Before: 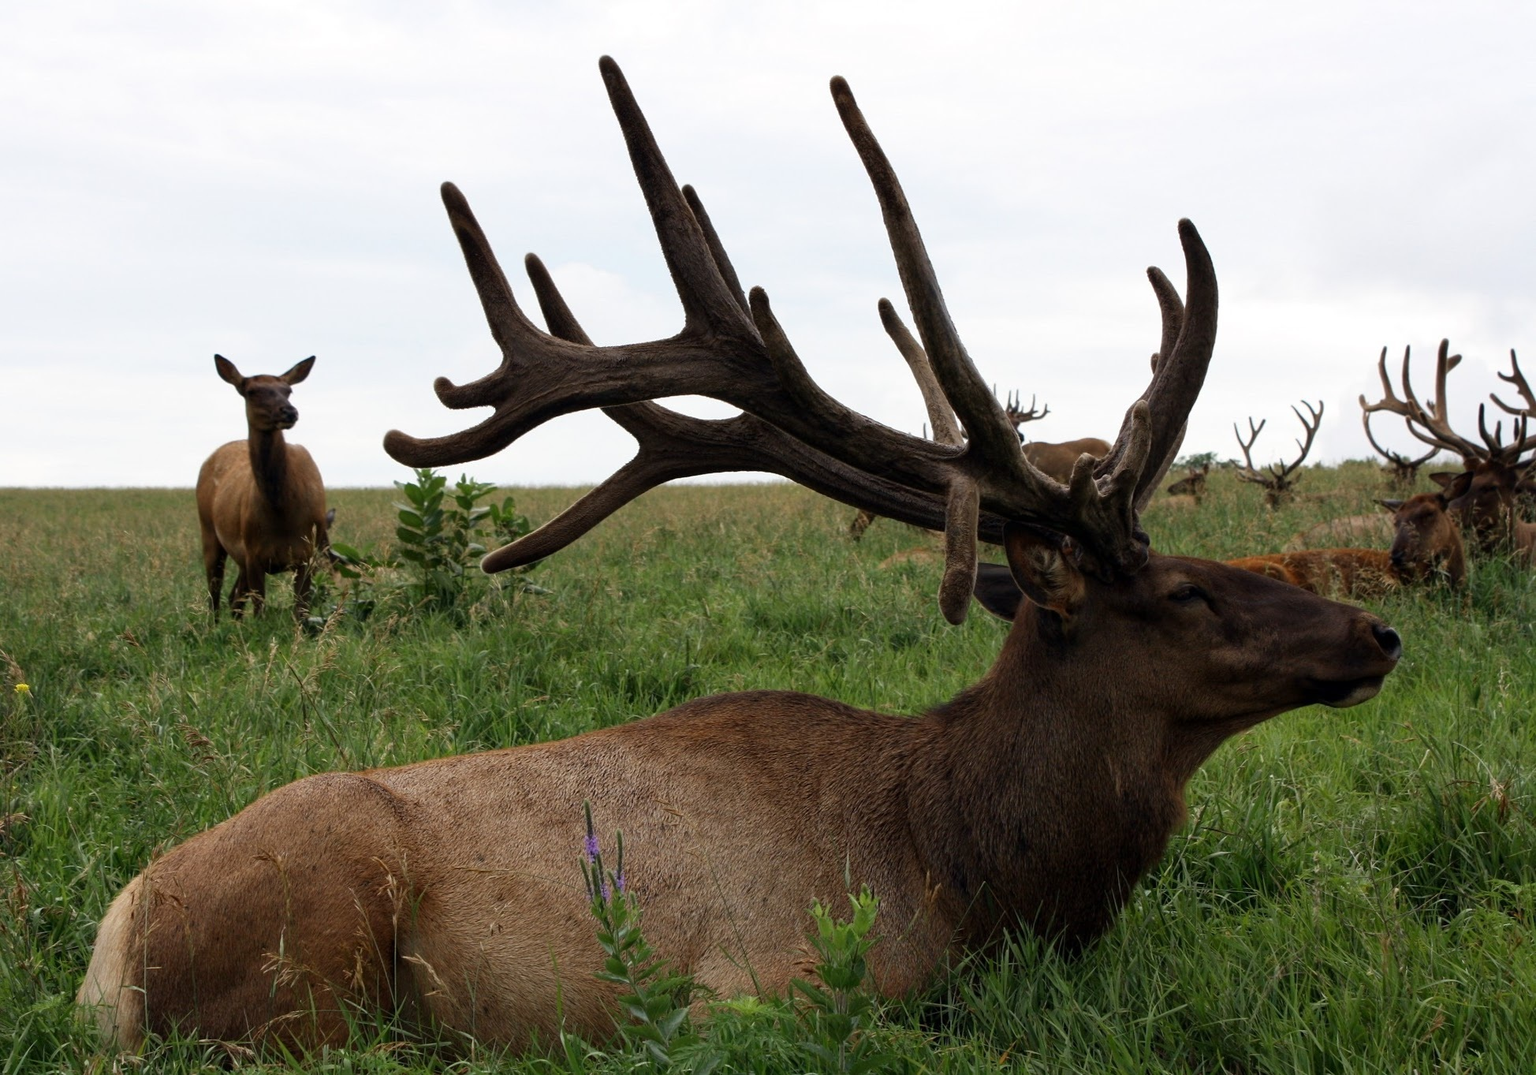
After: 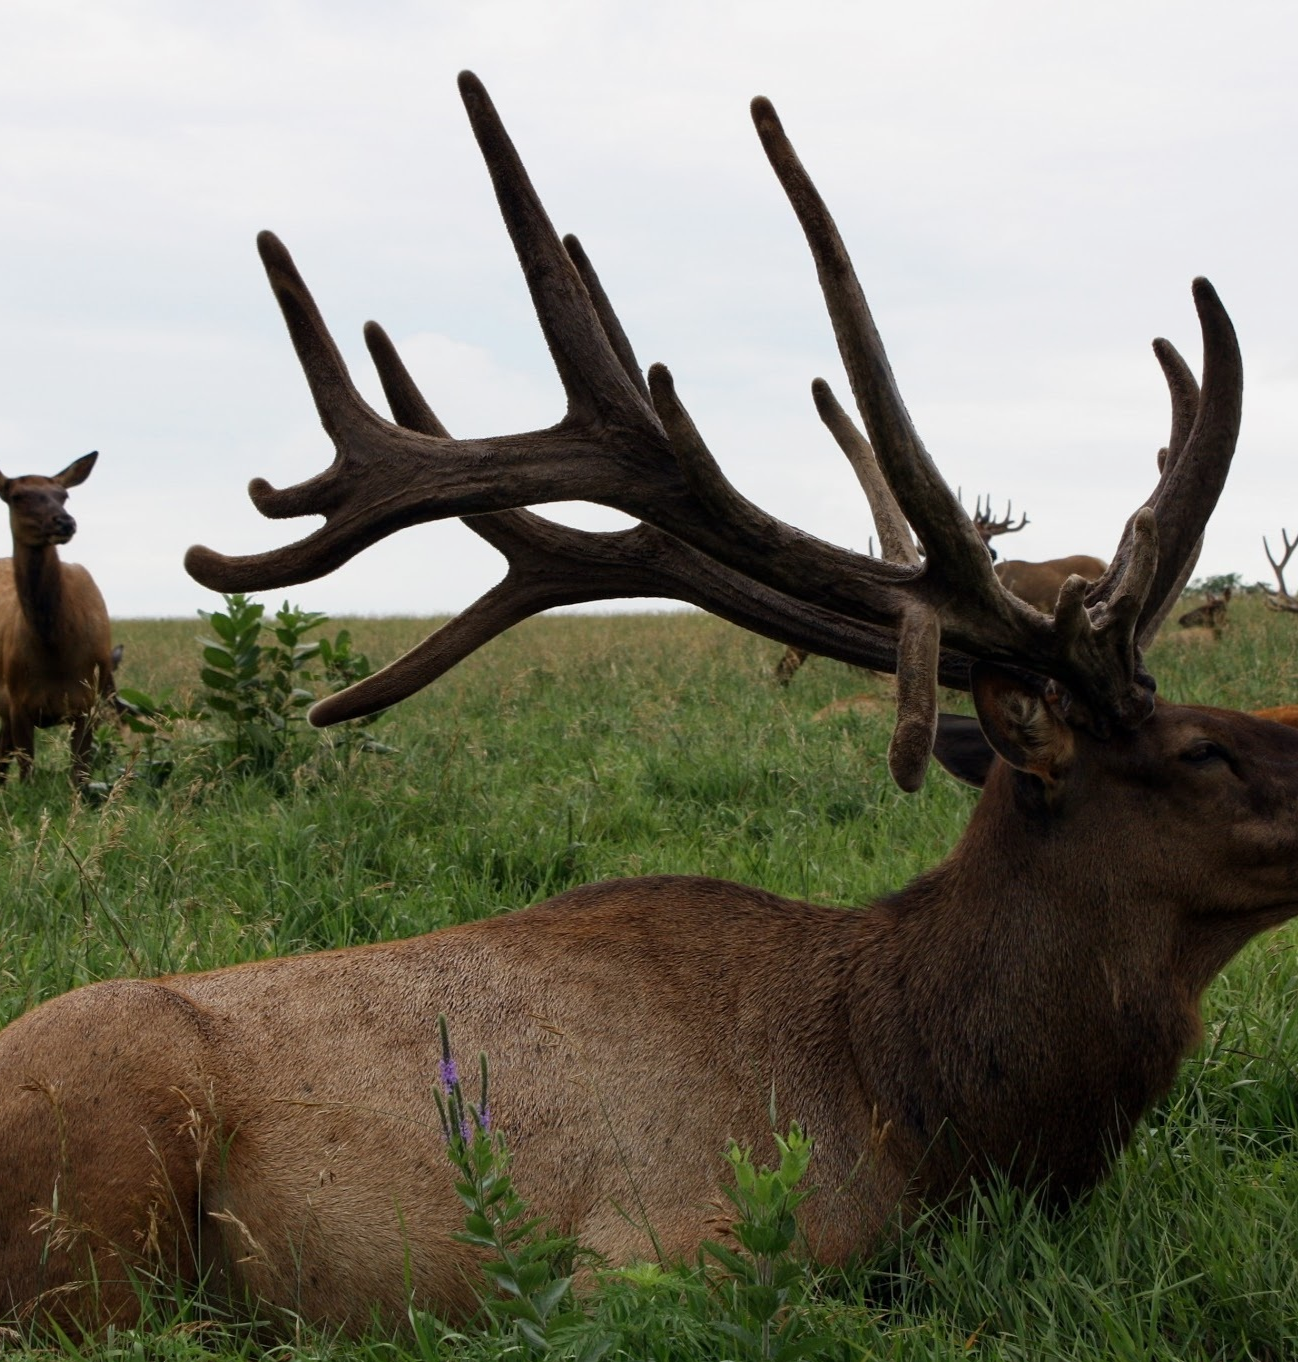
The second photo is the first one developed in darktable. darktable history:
crop and rotate: left 15.546%, right 17.787%
exposure: exposure -0.157 EV, compensate highlight preservation false
